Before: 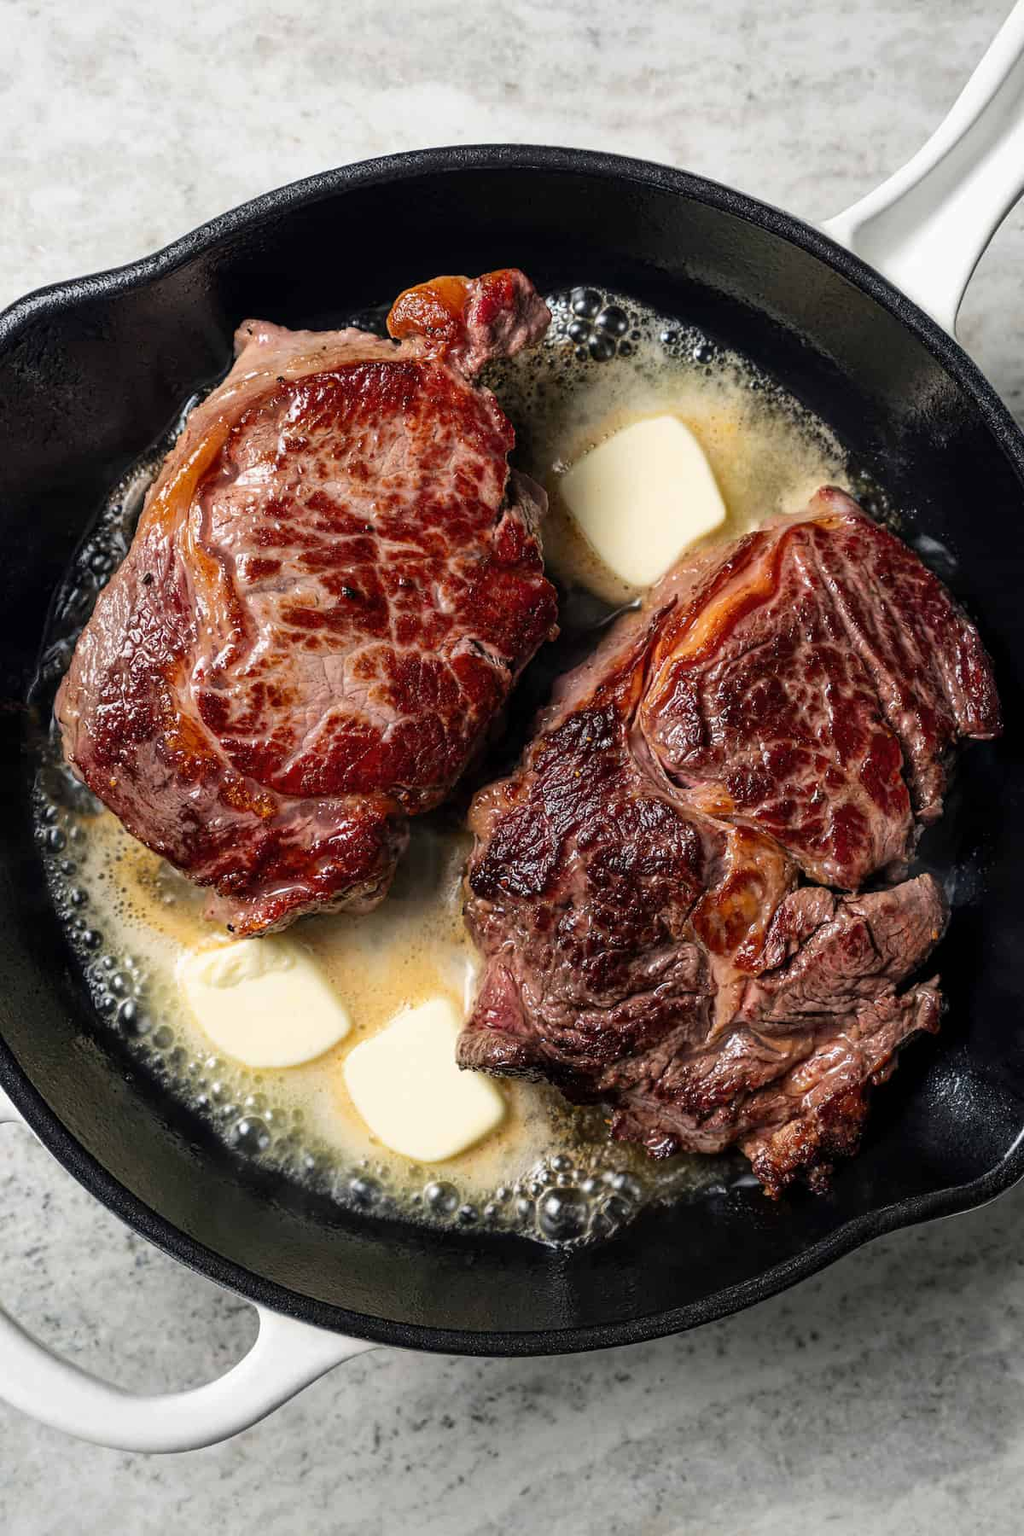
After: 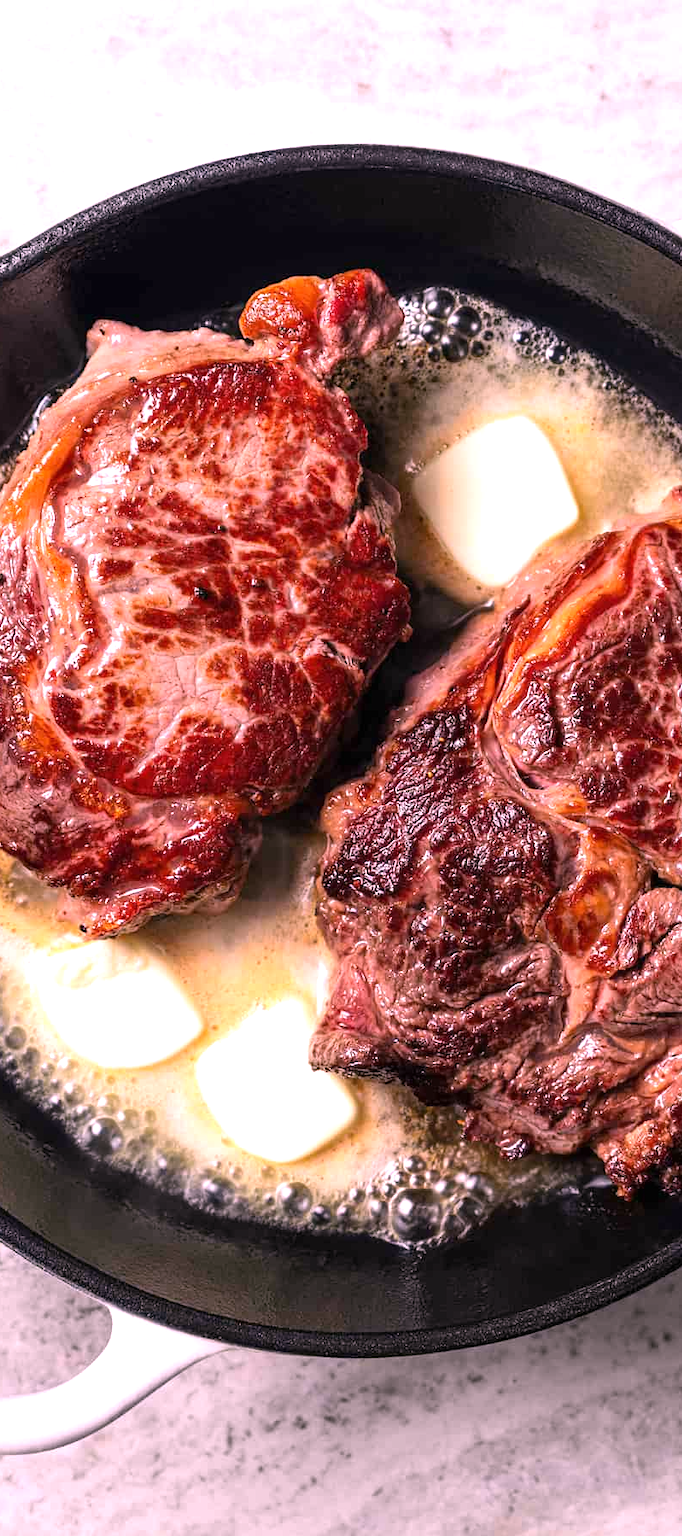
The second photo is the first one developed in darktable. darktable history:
crop and rotate: left 14.436%, right 18.898%
exposure: black level correction 0, exposure 0.5 EV, compensate exposure bias true, compensate highlight preservation false
white balance: red 1.188, blue 1.11
